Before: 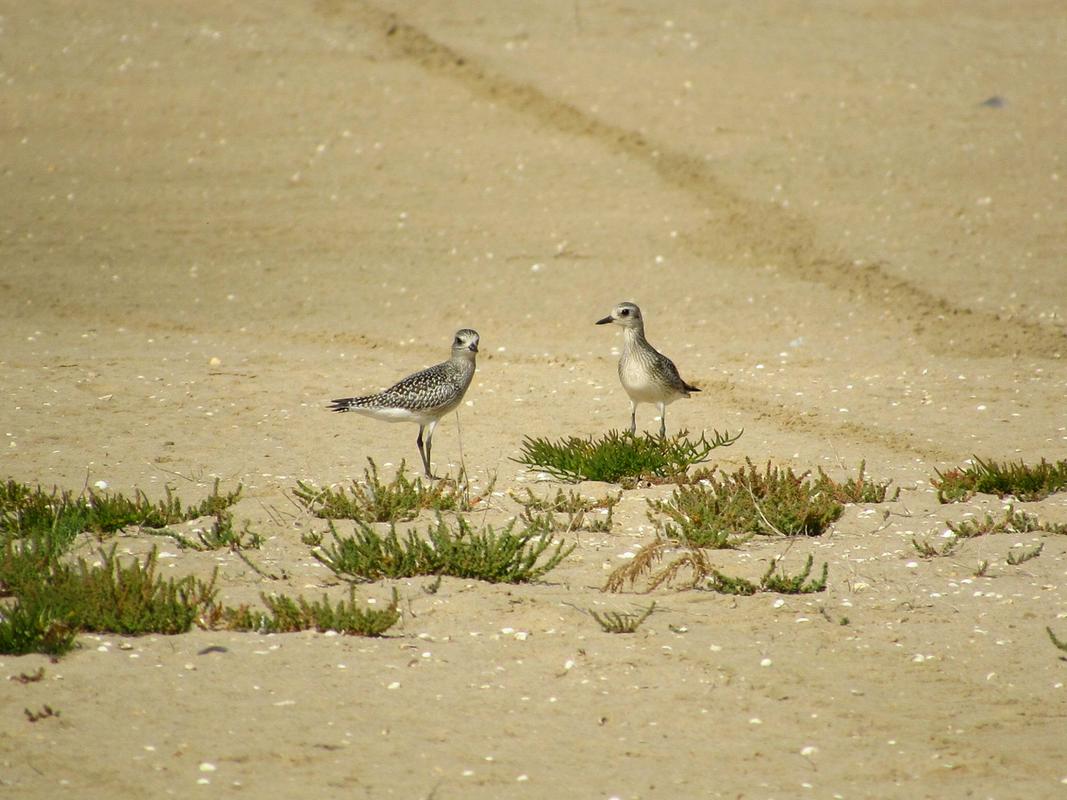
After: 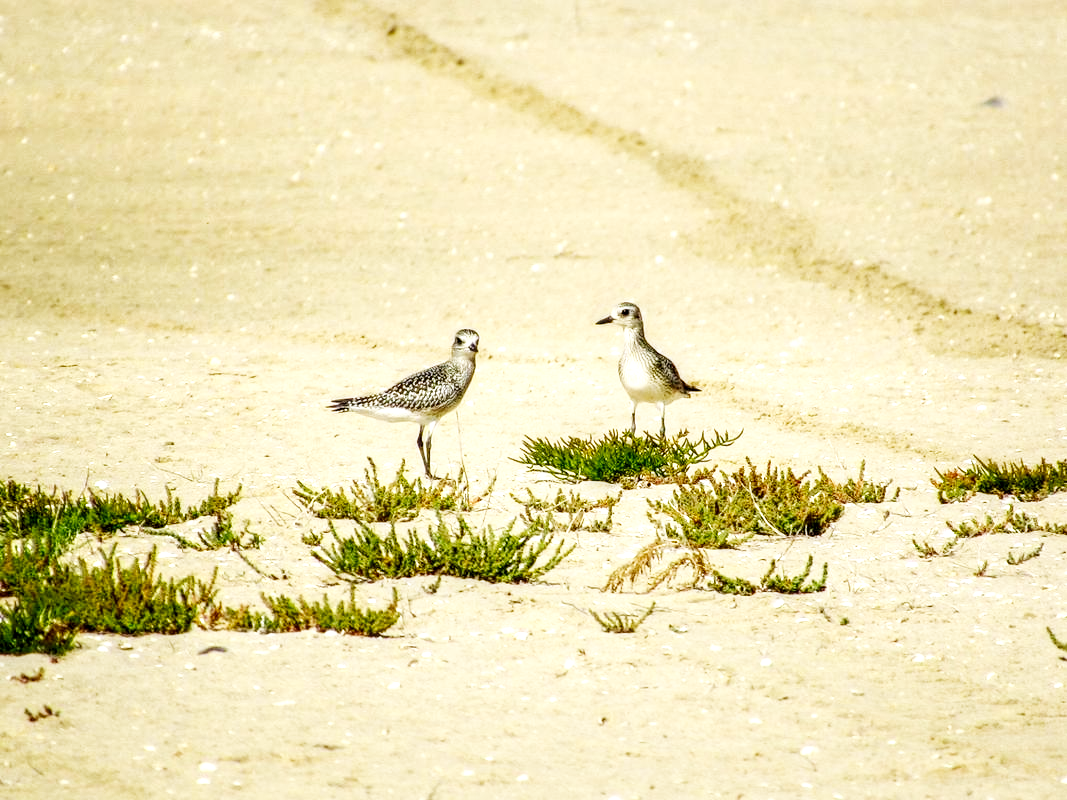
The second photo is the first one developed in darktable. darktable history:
base curve: curves: ch0 [(0, 0) (0.007, 0.004) (0.027, 0.03) (0.046, 0.07) (0.207, 0.54) (0.442, 0.872) (0.673, 0.972) (1, 1)], preserve colors none
local contrast: detail 160%
